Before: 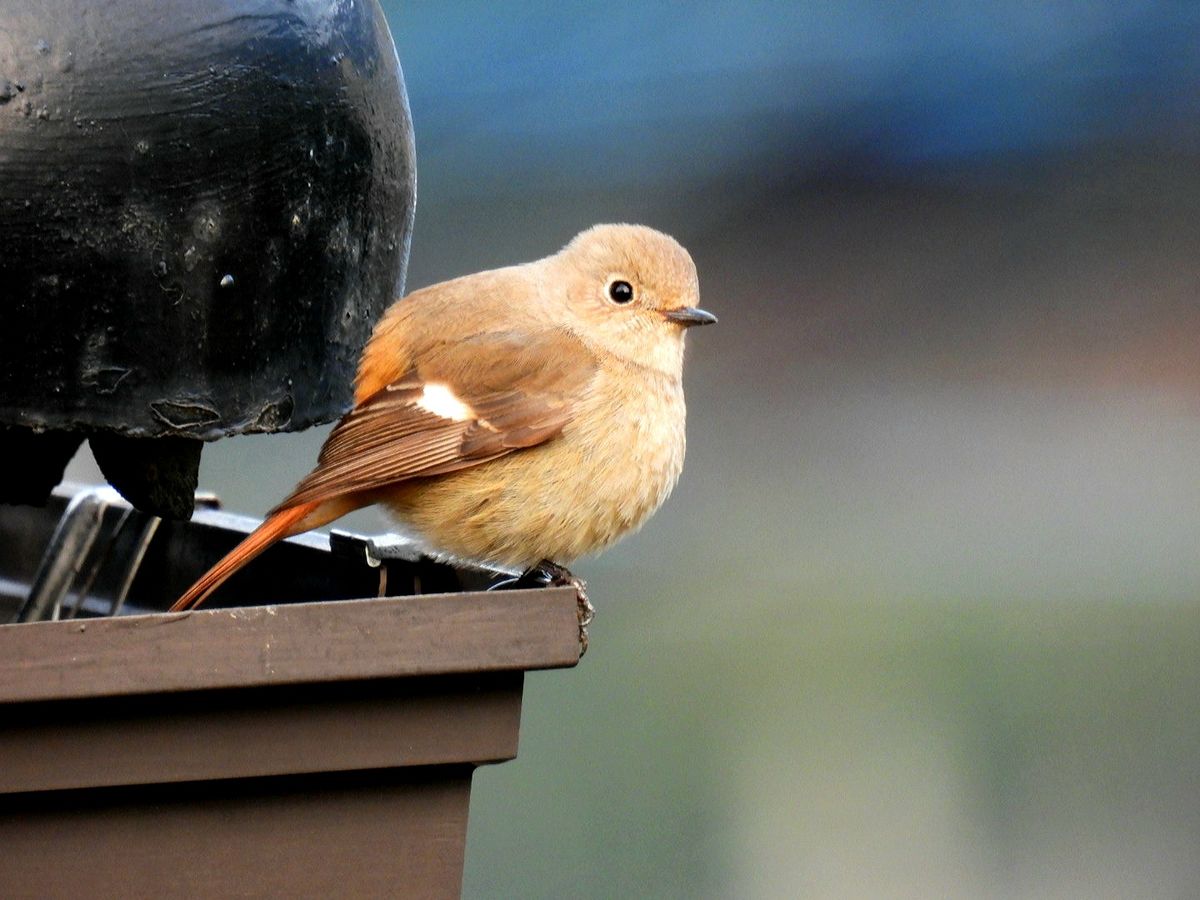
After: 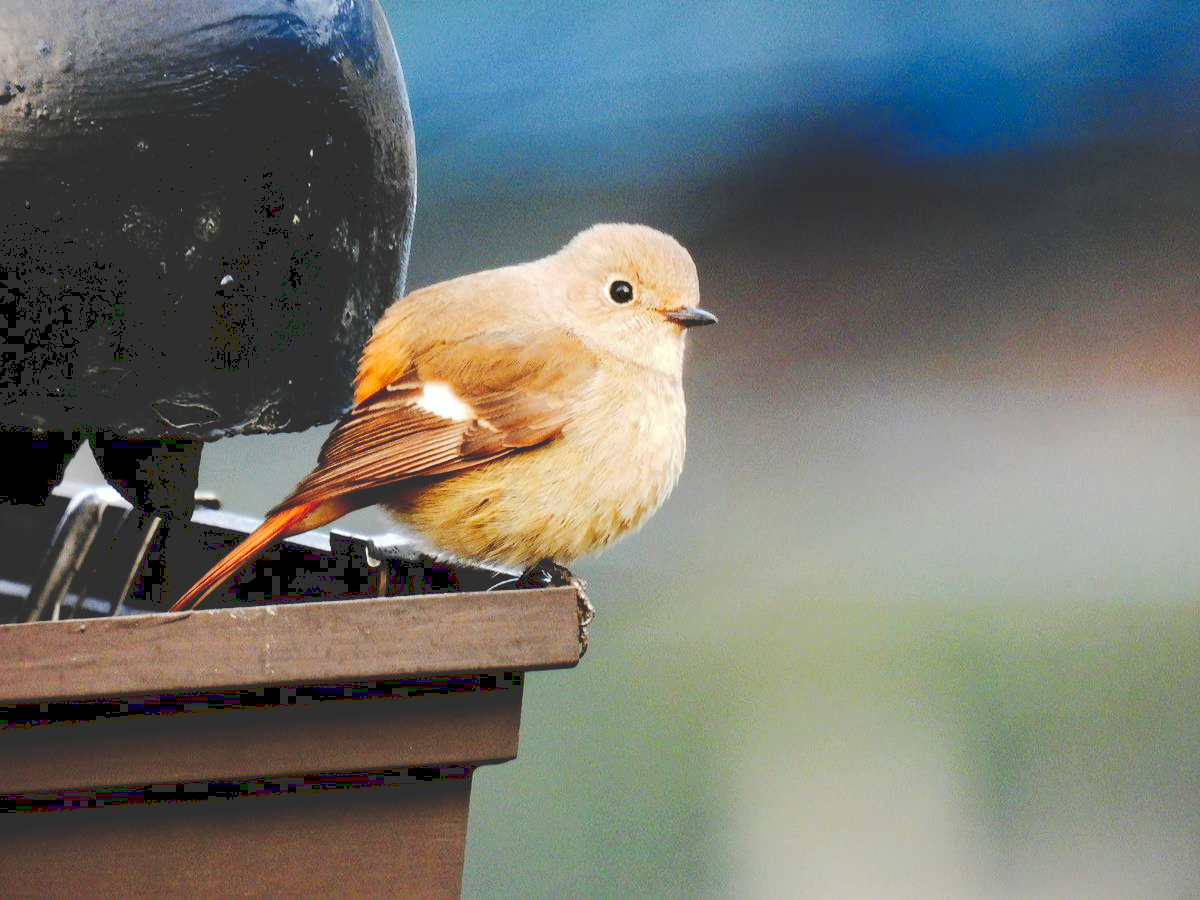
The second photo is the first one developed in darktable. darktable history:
tone curve: curves: ch0 [(0, 0) (0.003, 0.195) (0.011, 0.196) (0.025, 0.196) (0.044, 0.196) (0.069, 0.196) (0.1, 0.196) (0.136, 0.197) (0.177, 0.207) (0.224, 0.224) (0.277, 0.268) (0.335, 0.336) (0.399, 0.424) (0.468, 0.533) (0.543, 0.632) (0.623, 0.715) (0.709, 0.789) (0.801, 0.85) (0.898, 0.906) (1, 1)], preserve colors none
